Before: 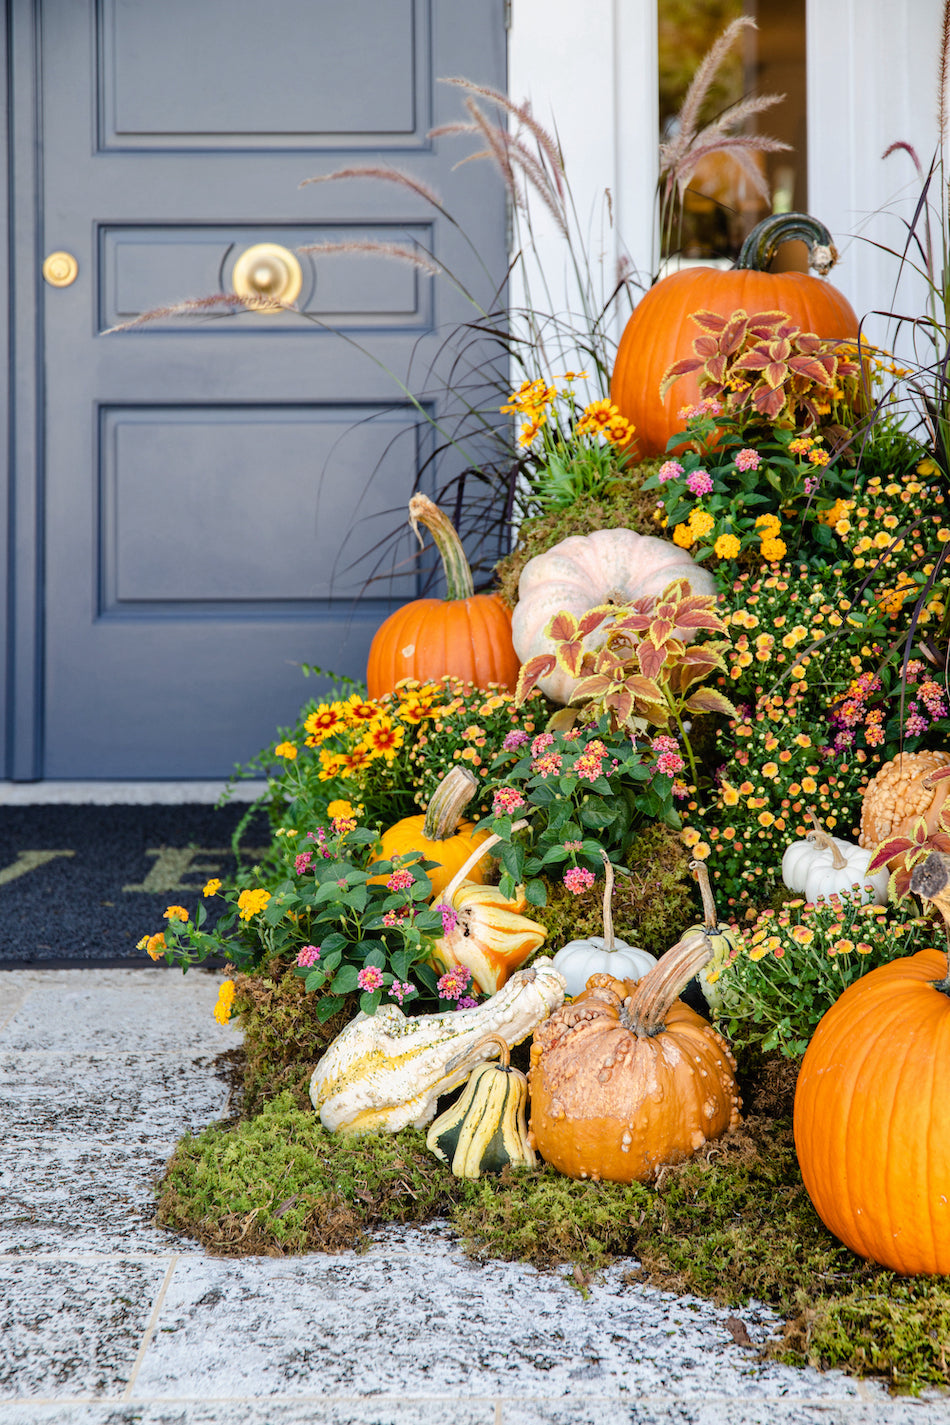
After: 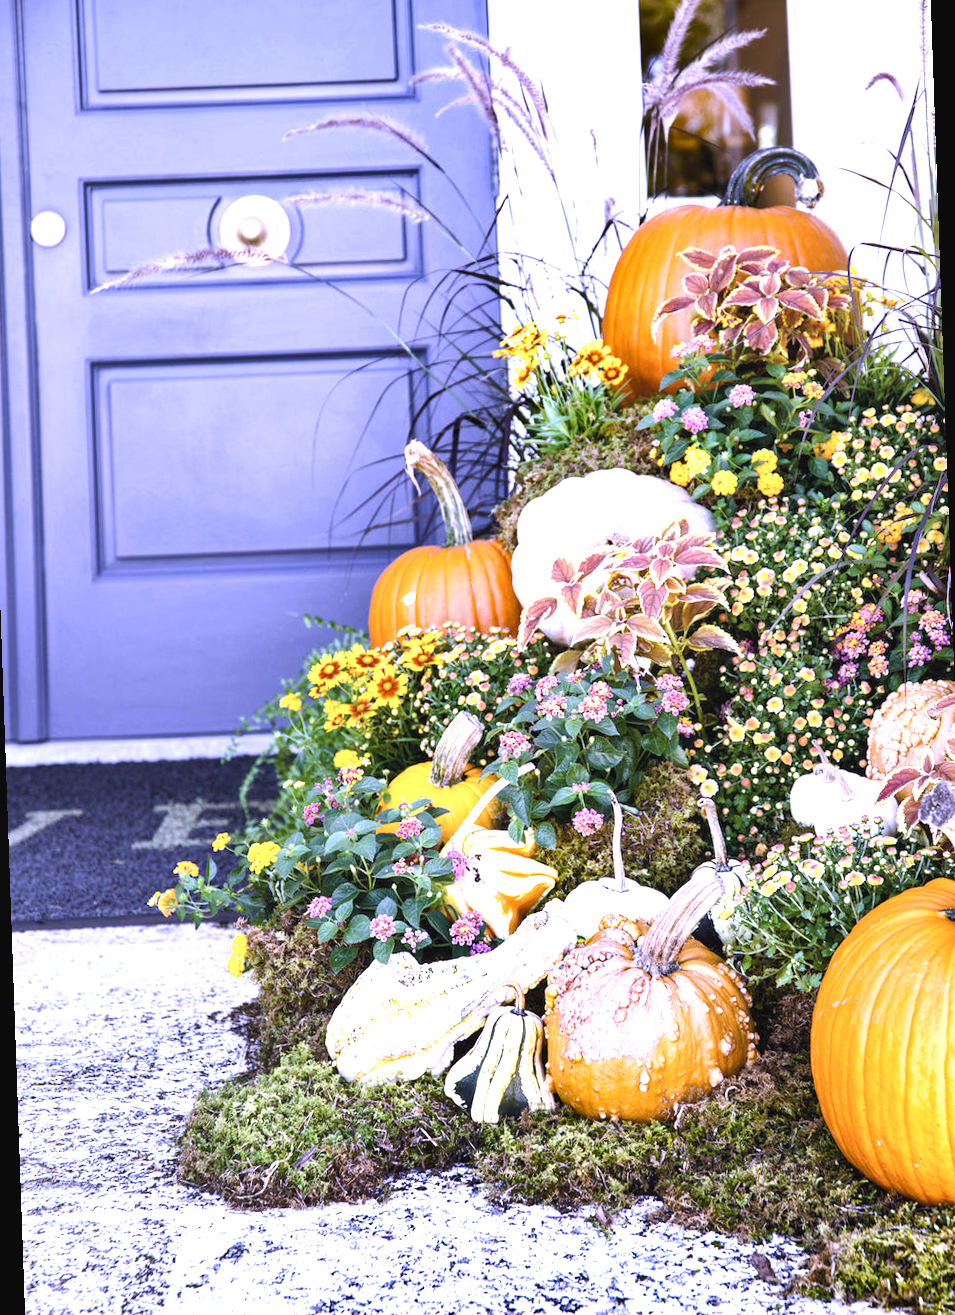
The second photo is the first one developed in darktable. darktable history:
white balance: red 0.98, blue 1.61
shadows and highlights: radius 133.83, soften with gaussian
color balance: output saturation 110%
exposure: black level correction 0, exposure 1.1 EV, compensate highlight preservation false
rotate and perspective: rotation -2°, crop left 0.022, crop right 0.978, crop top 0.049, crop bottom 0.951
contrast brightness saturation: contrast -0.05, saturation -0.41
